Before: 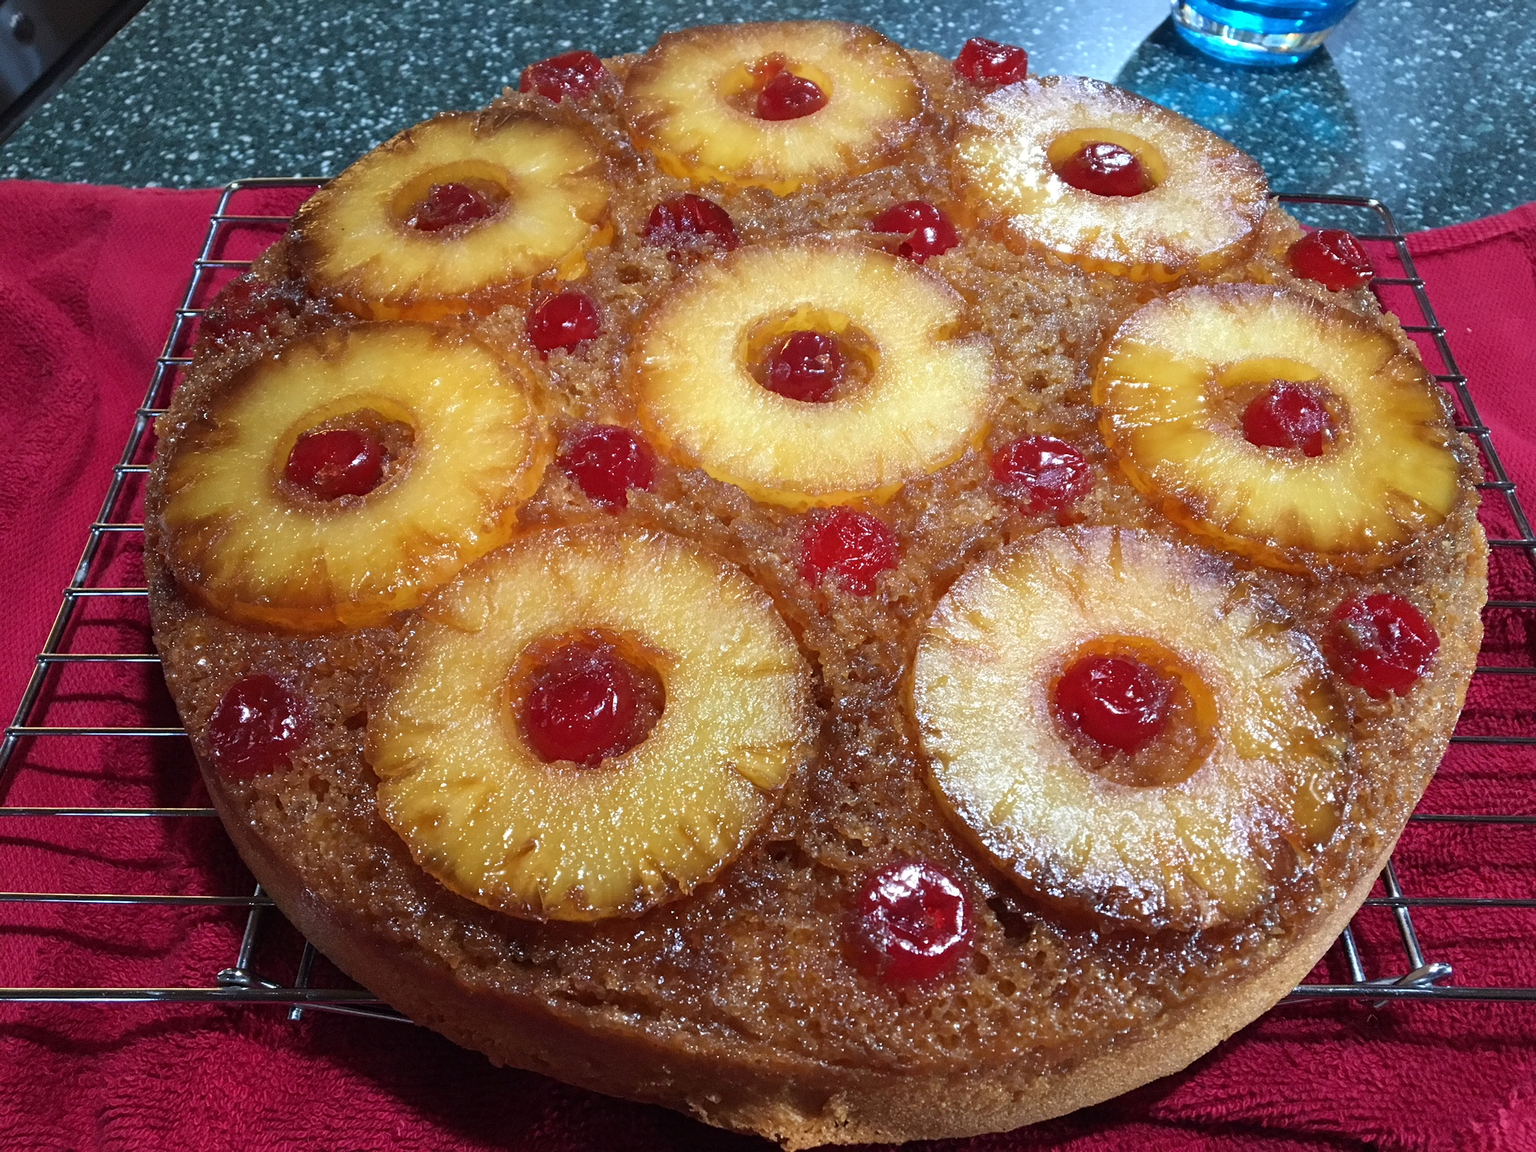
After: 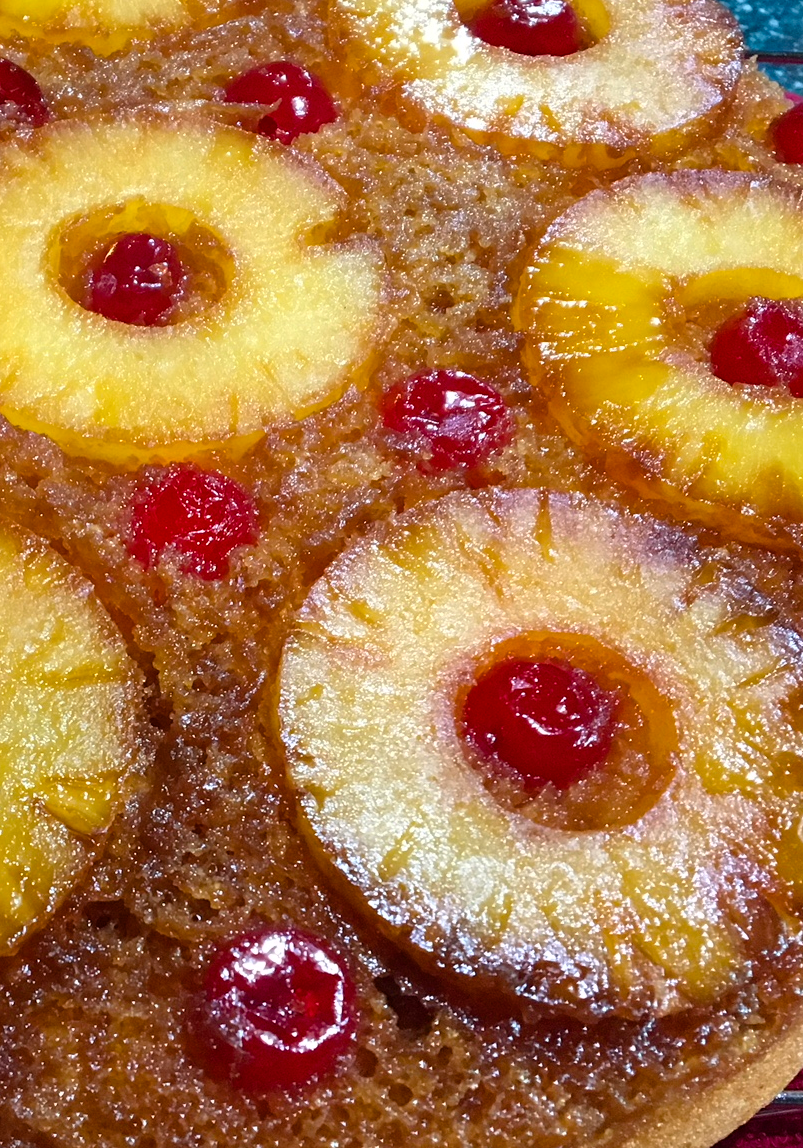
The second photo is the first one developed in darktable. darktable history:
crop: left 45.721%, top 13.393%, right 14.118%, bottom 10.01%
color balance rgb: perceptual saturation grading › global saturation 25%, global vibrance 20%
